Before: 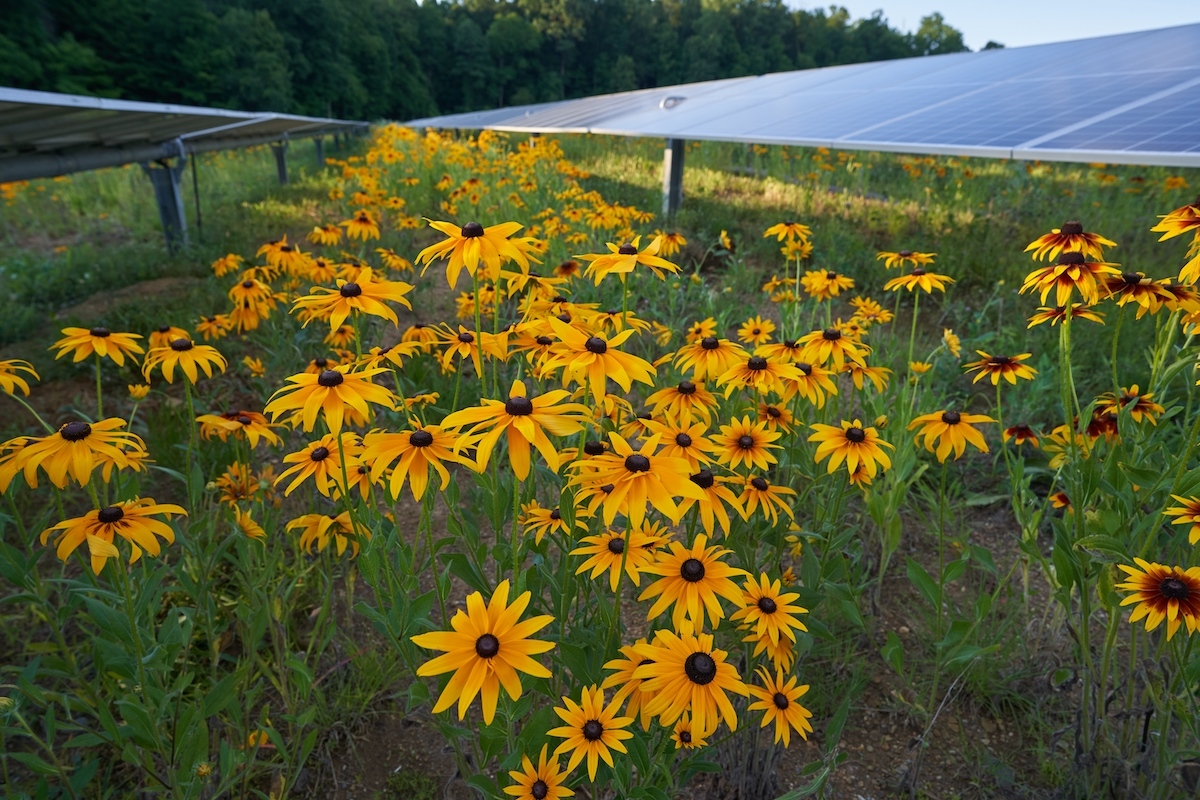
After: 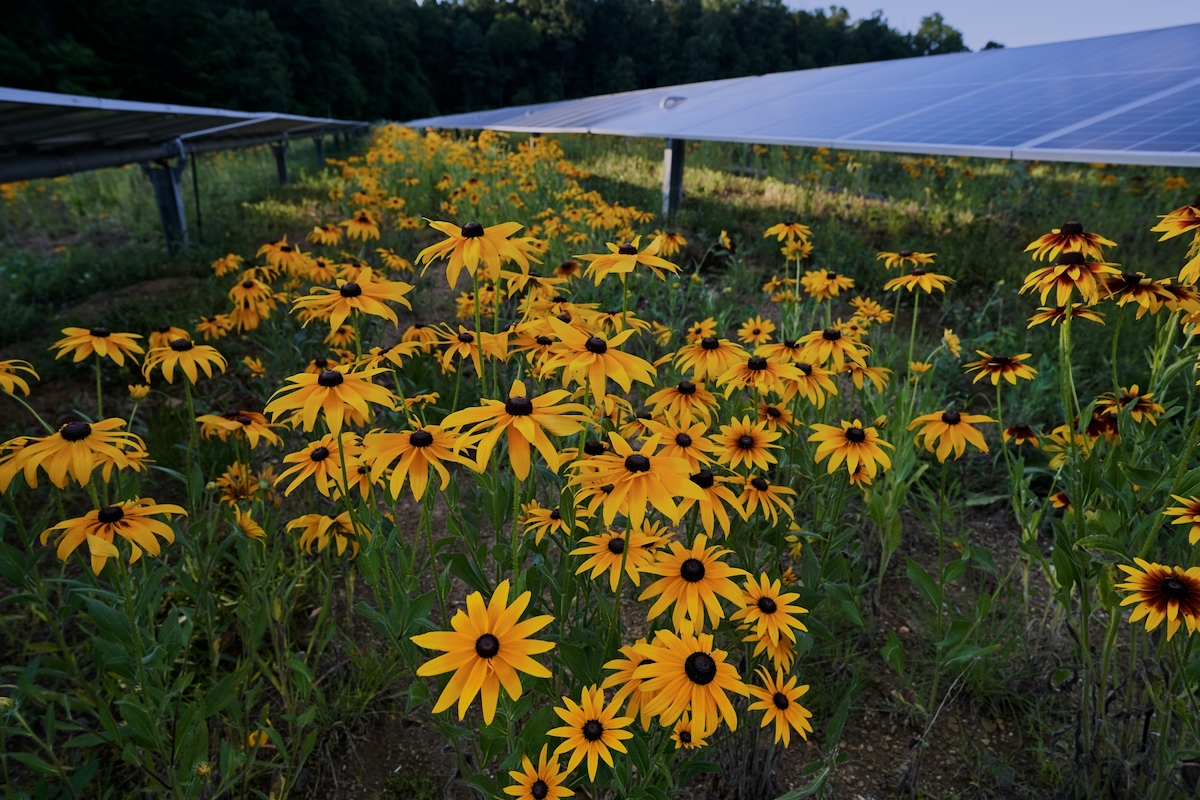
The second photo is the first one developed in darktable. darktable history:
graduated density: hue 238.83°, saturation 50%
filmic rgb: black relative exposure -7.5 EV, white relative exposure 5 EV, hardness 3.31, contrast 1.3, contrast in shadows safe
